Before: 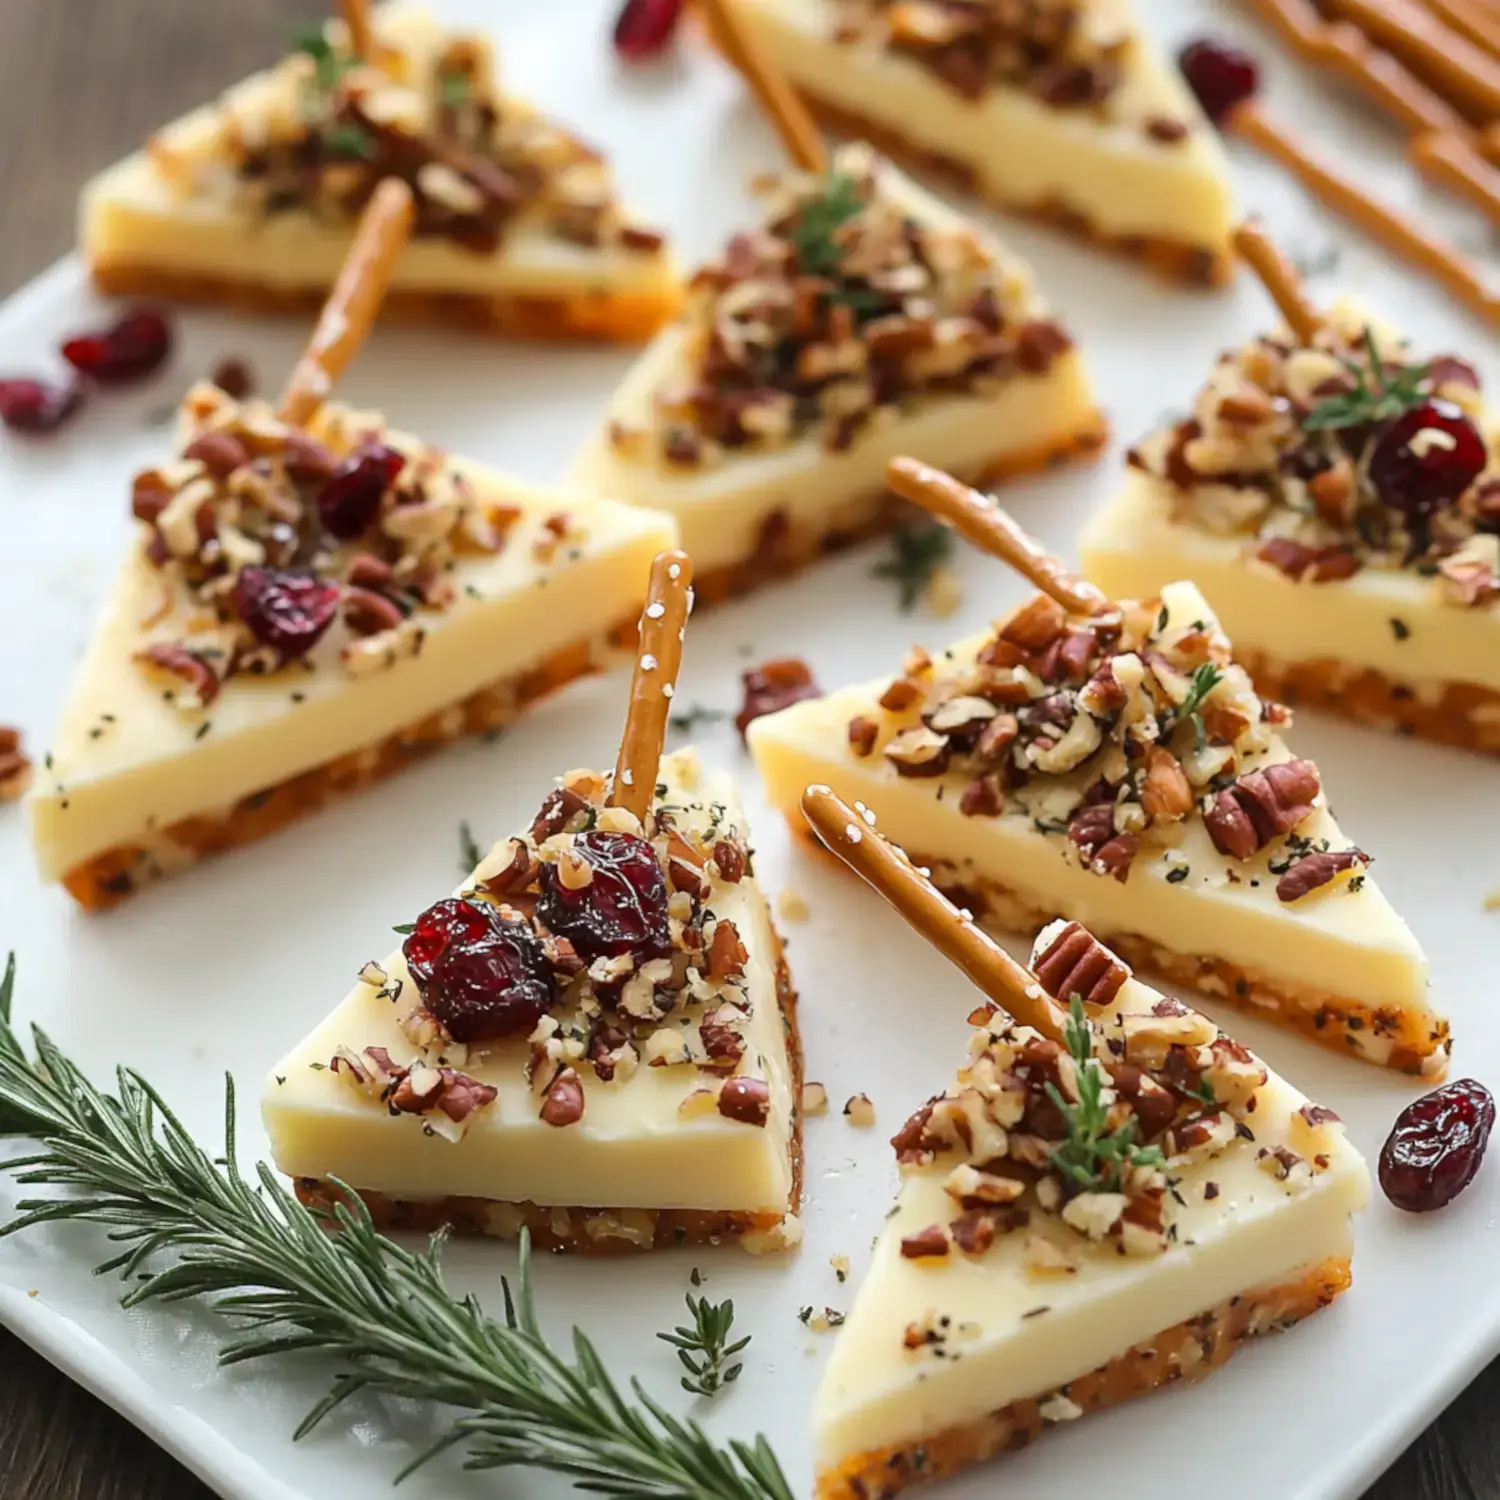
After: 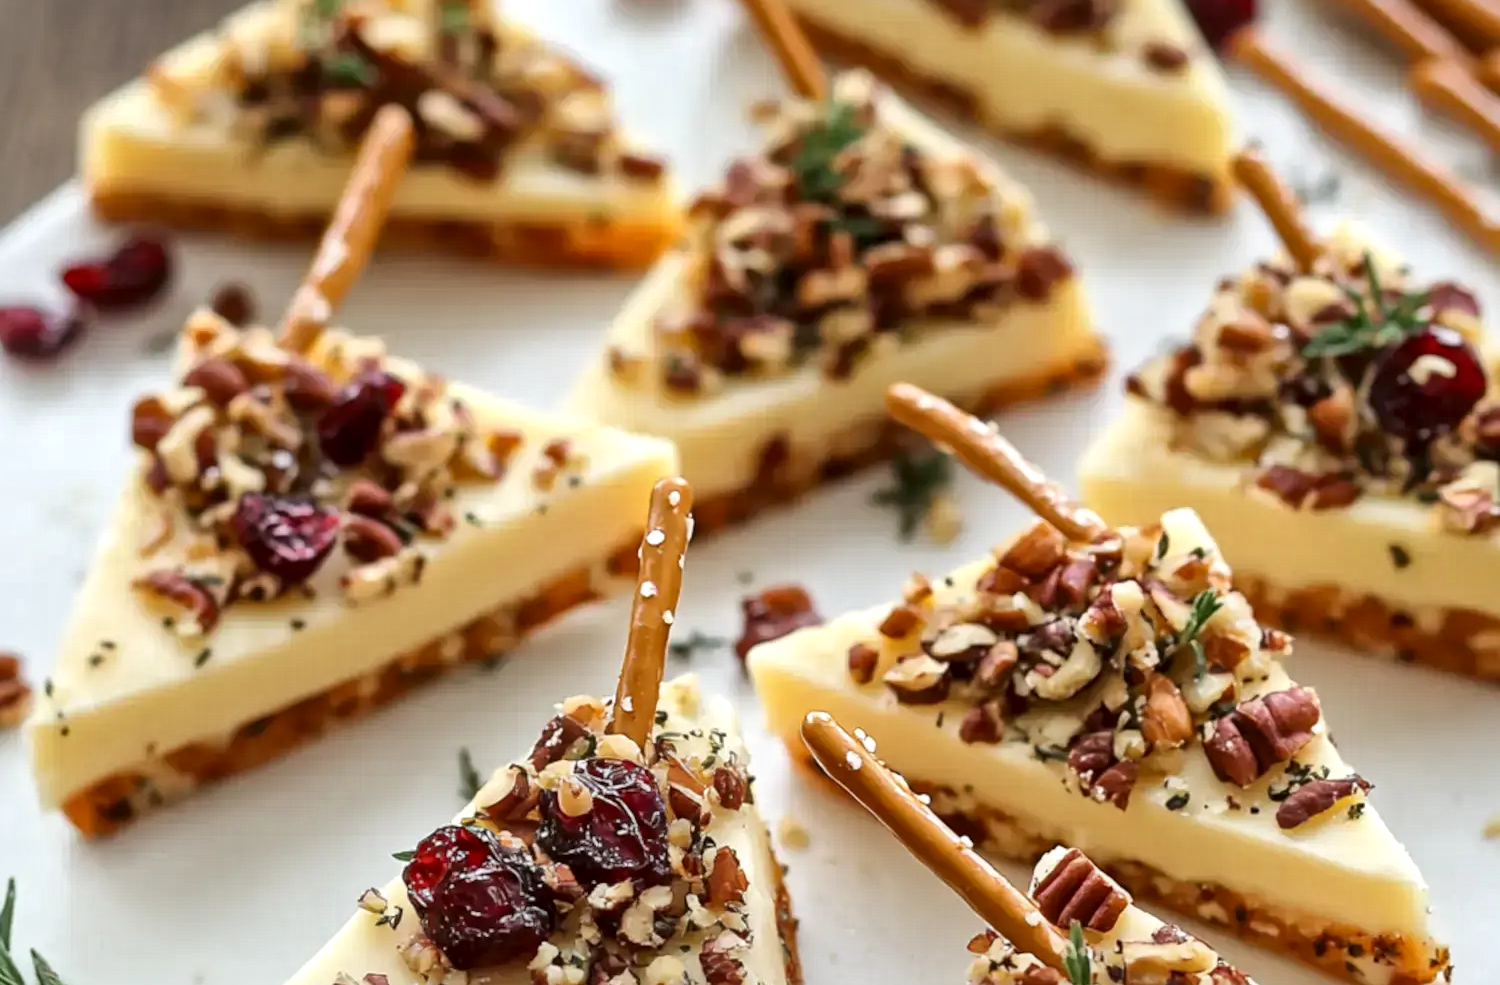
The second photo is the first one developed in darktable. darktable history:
contrast equalizer: octaves 7, y [[0.5, 0.488, 0.462, 0.461, 0.491, 0.5], [0.5 ×6], [0.5 ×6], [0 ×6], [0 ×6]], mix 0.304
local contrast: mode bilateral grid, contrast 20, coarseness 19, detail 164%, midtone range 0.2
crop and rotate: top 4.876%, bottom 29.423%
